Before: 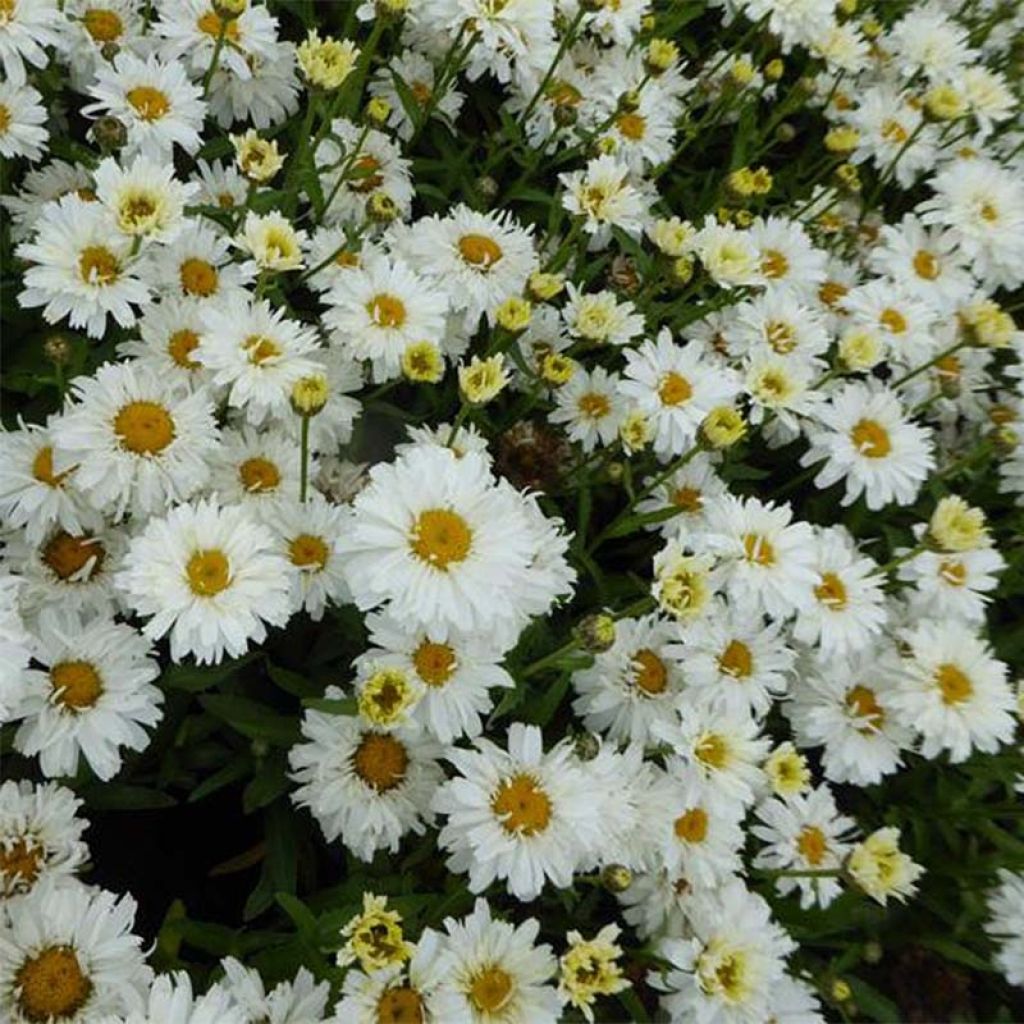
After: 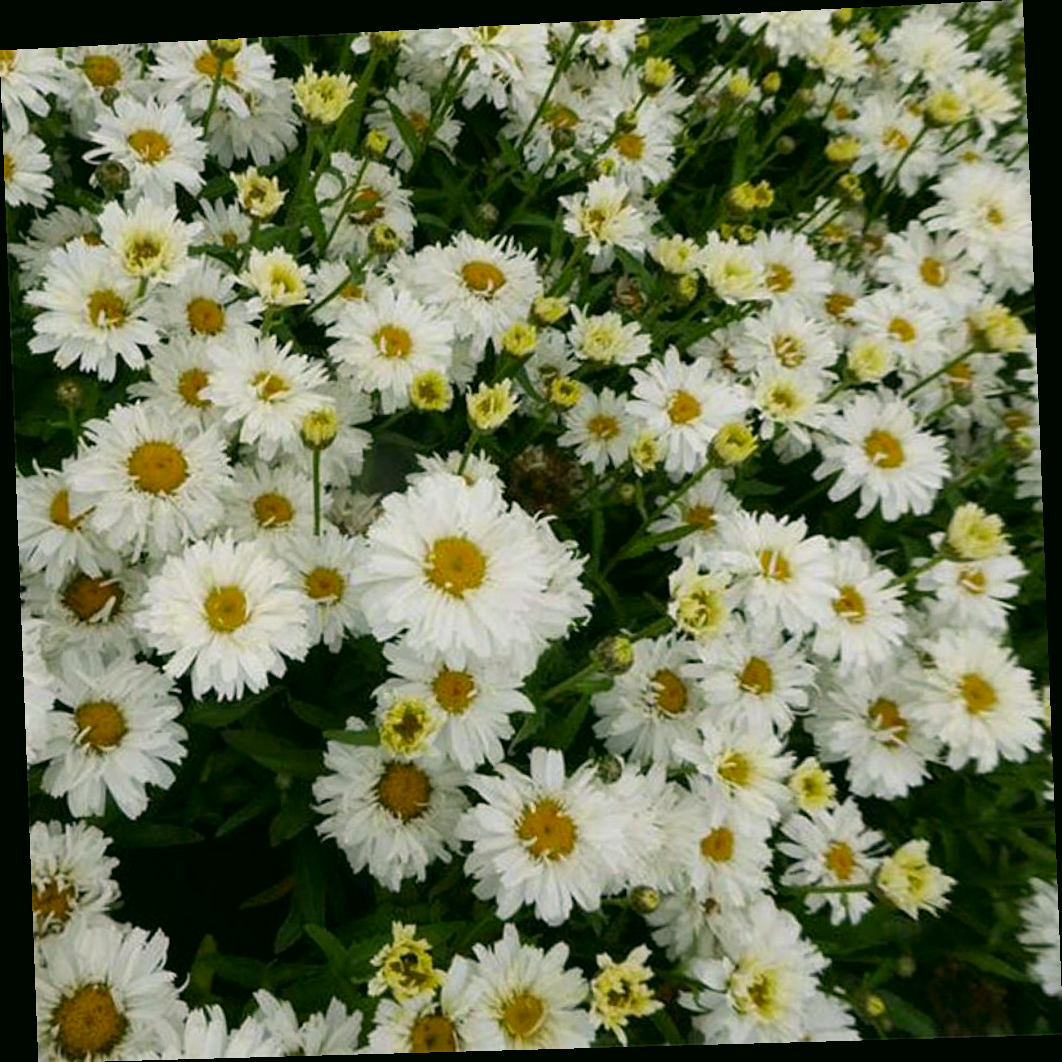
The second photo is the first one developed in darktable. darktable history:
color correction: highlights a* 4.02, highlights b* 4.98, shadows a* -7.55, shadows b* 4.98
rotate and perspective: rotation -2.22°, lens shift (horizontal) -0.022, automatic cropping off
